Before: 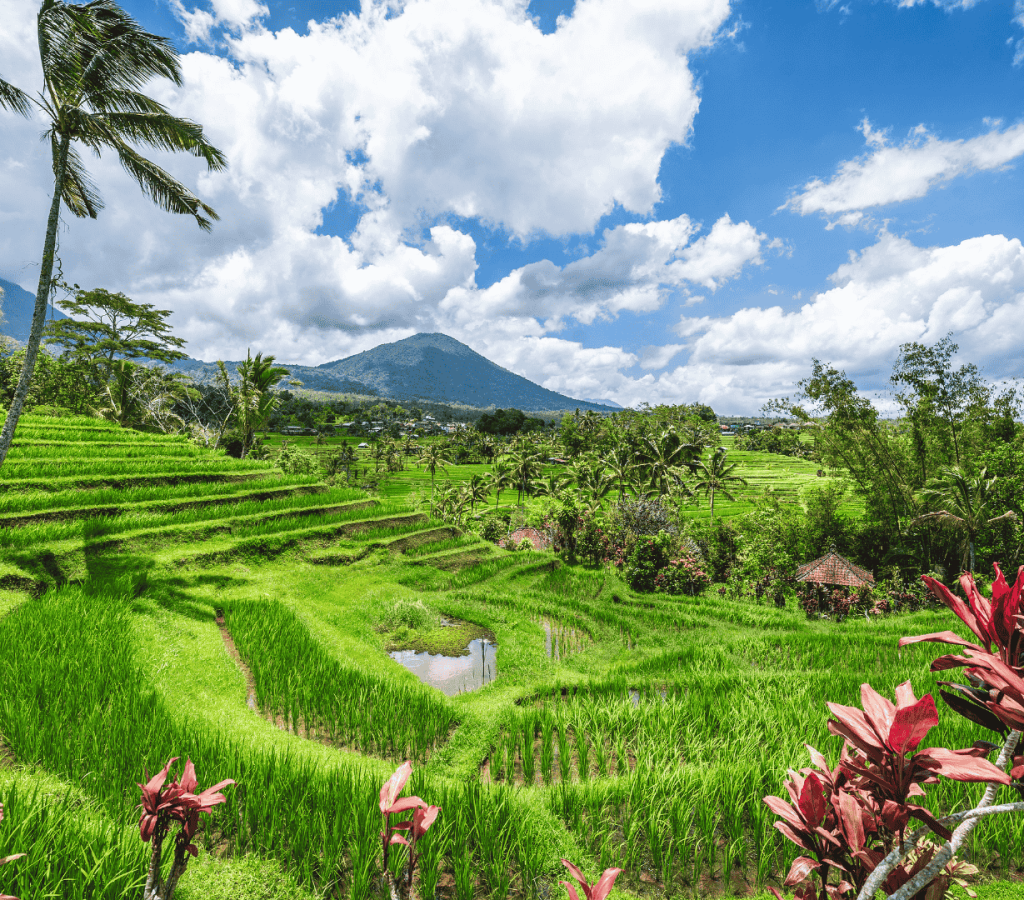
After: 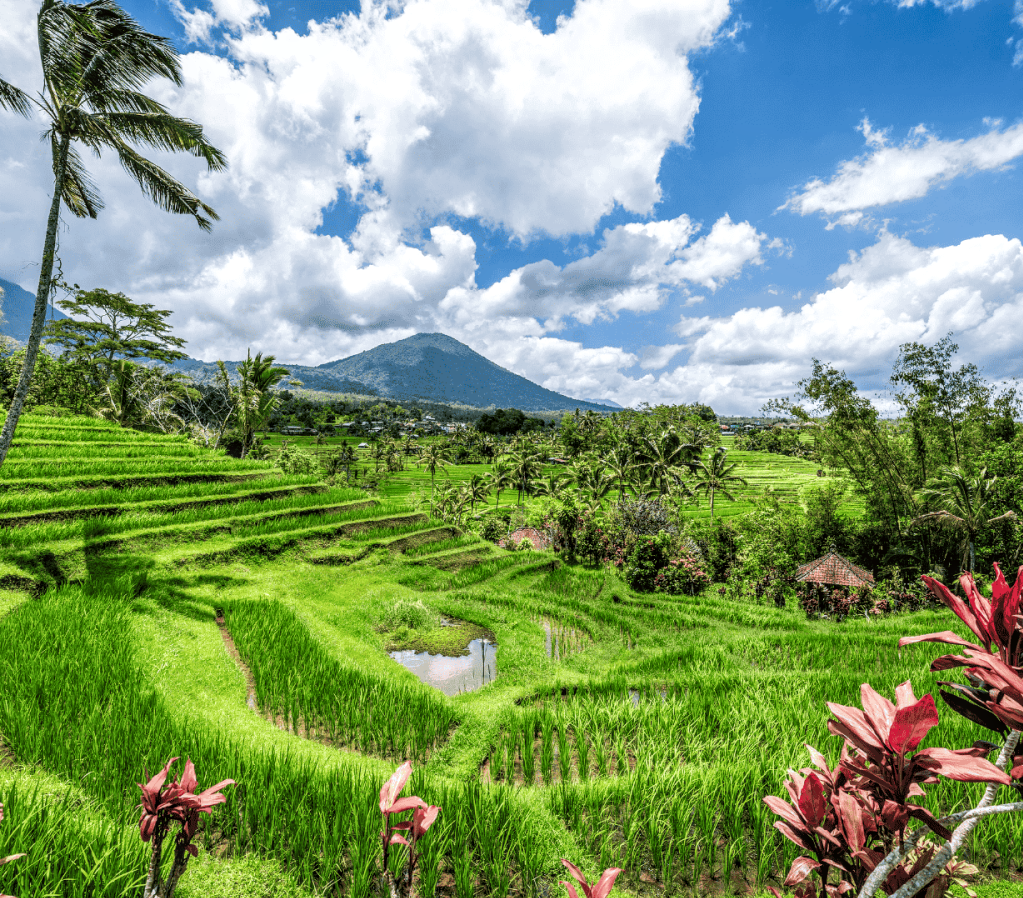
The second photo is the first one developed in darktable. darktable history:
crop: top 0.05%, bottom 0.098%
rgb curve: curves: ch0 [(0, 0) (0.136, 0.078) (0.262, 0.245) (0.414, 0.42) (1, 1)], compensate middle gray true, preserve colors basic power
local contrast: on, module defaults
